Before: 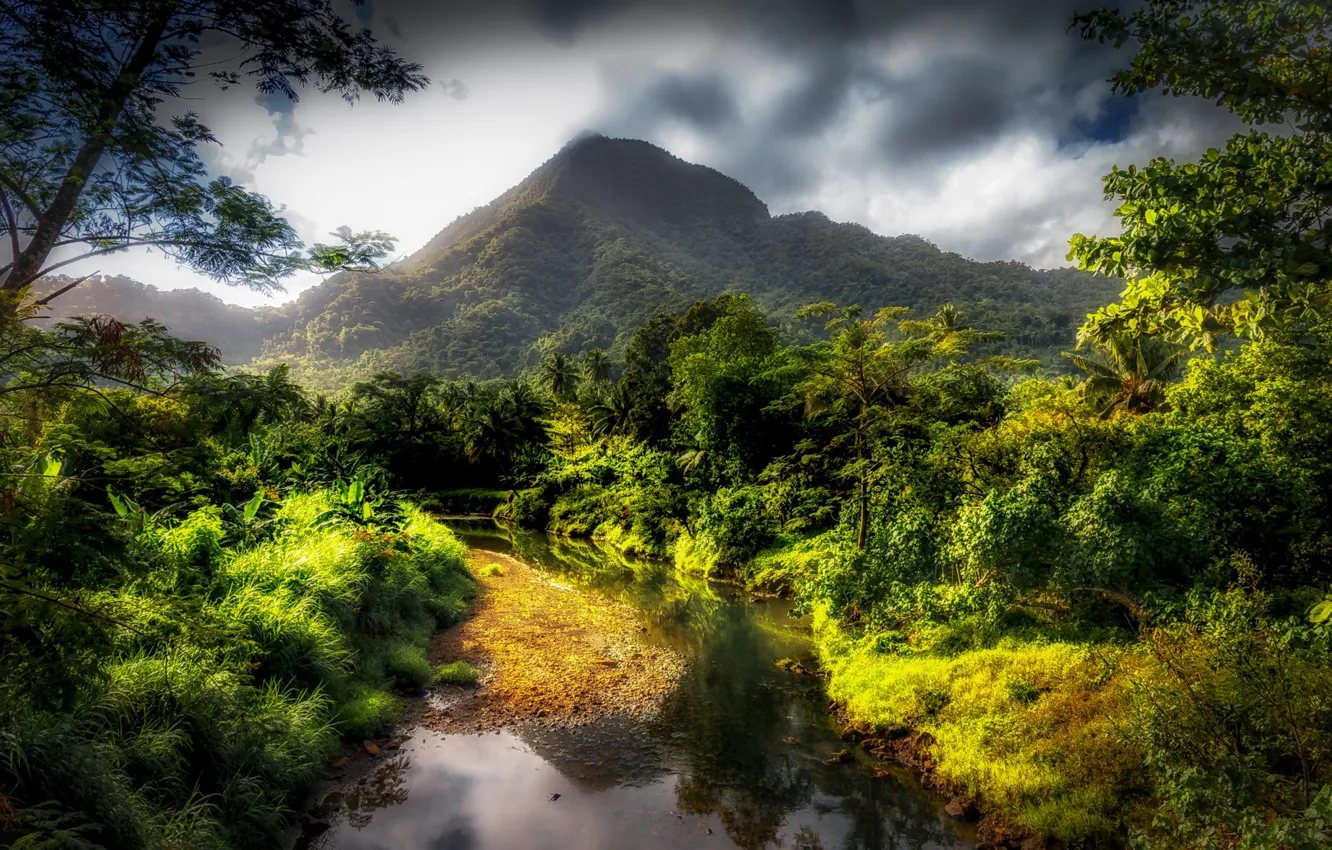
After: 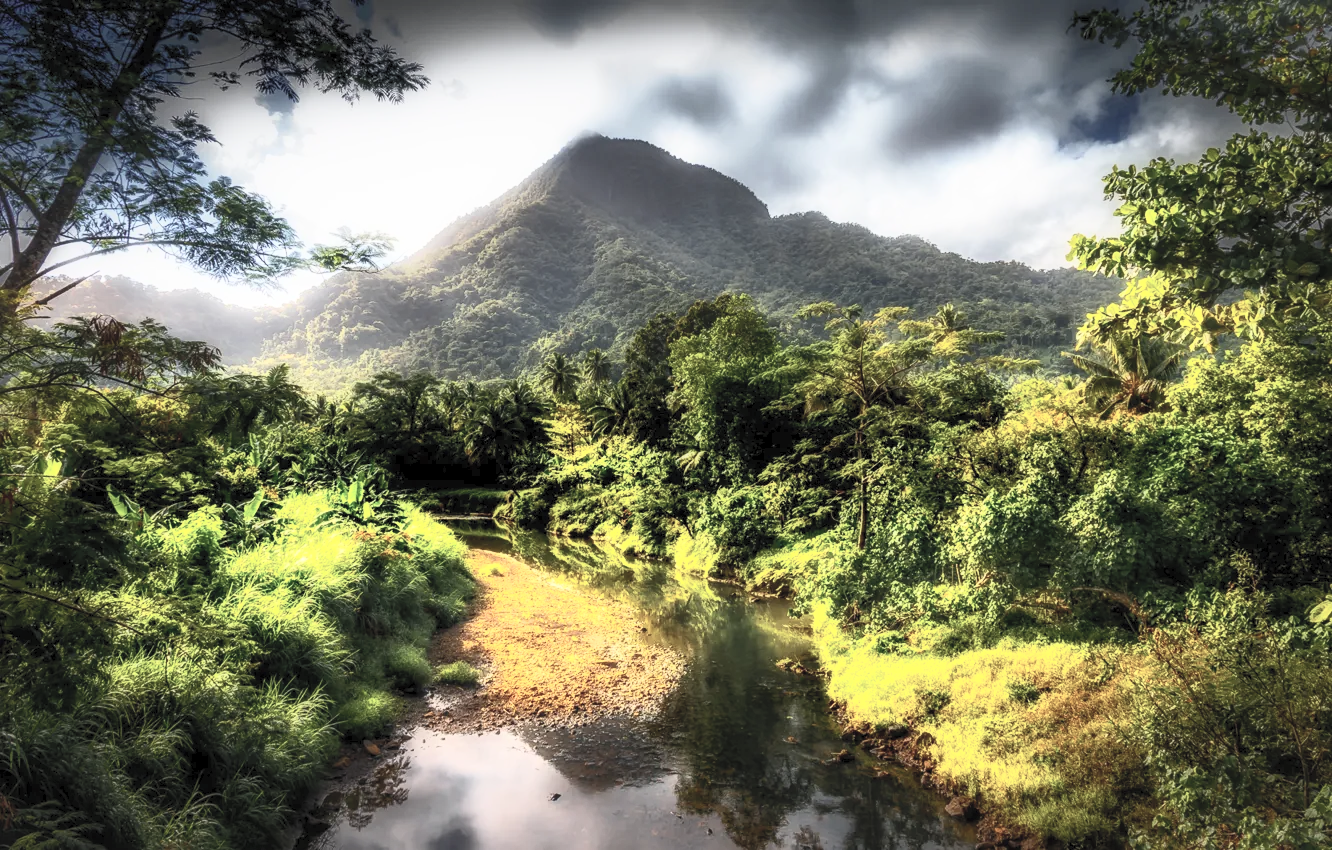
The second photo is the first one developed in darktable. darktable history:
contrast brightness saturation: contrast 0.416, brightness 0.559, saturation -0.203
